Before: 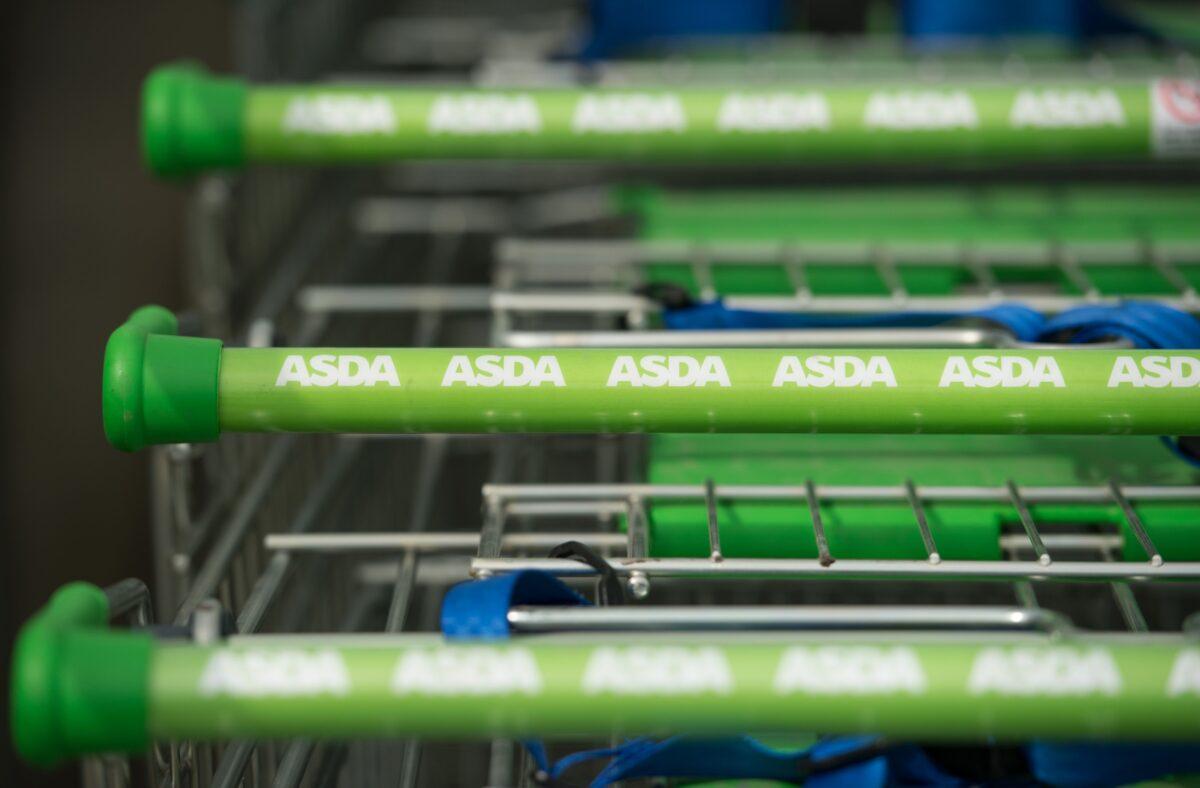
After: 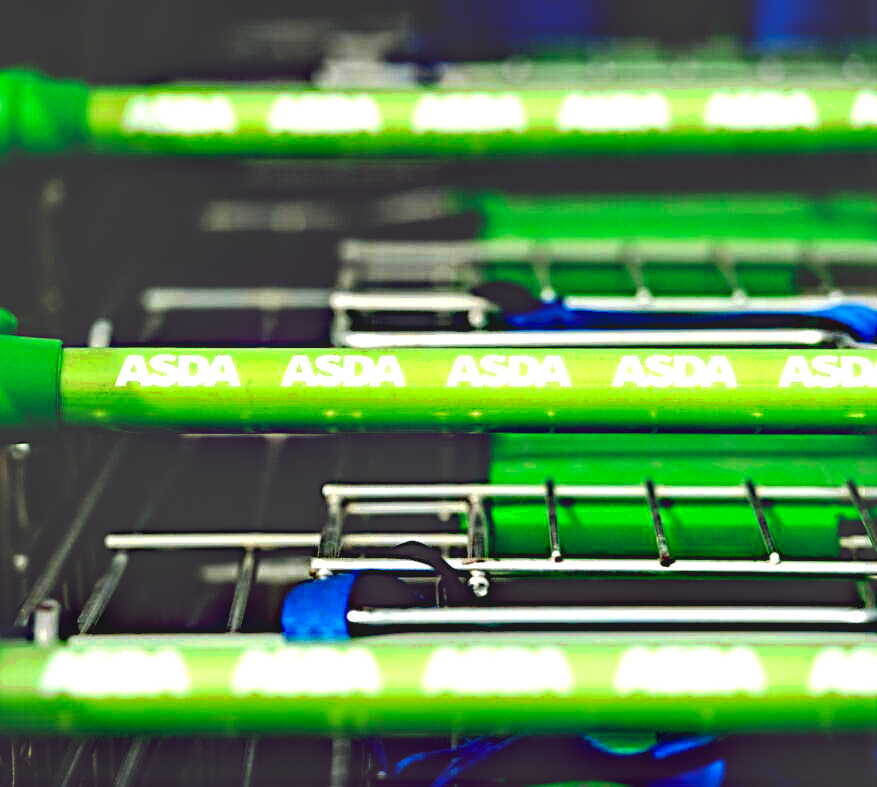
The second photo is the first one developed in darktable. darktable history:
sharpen: radius 4.907
exposure: exposure 0.17 EV, compensate highlight preservation false
local contrast: detail 110%
crop: left 13.404%, top 0%, right 13.474%
base curve: curves: ch0 [(0, 0.036) (0.083, 0.04) (0.804, 1)], fusion 1, preserve colors none
